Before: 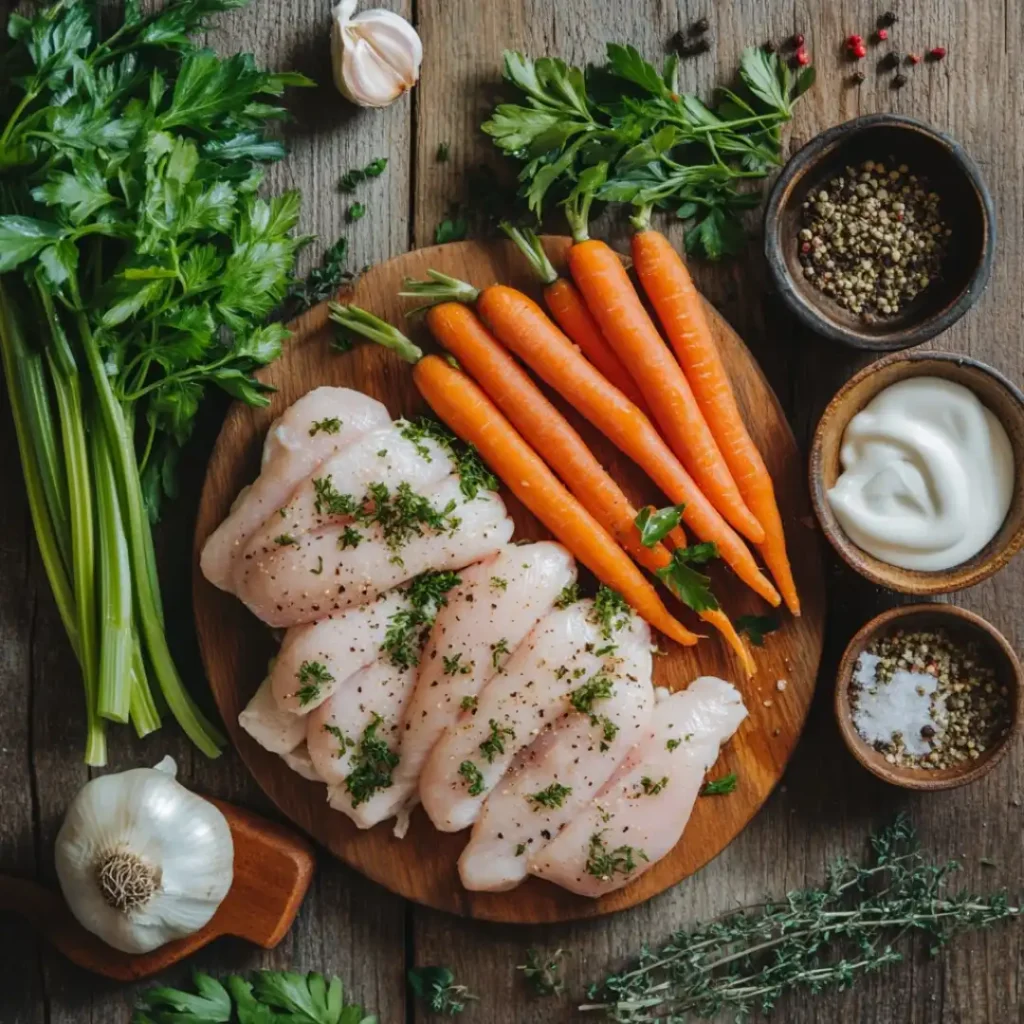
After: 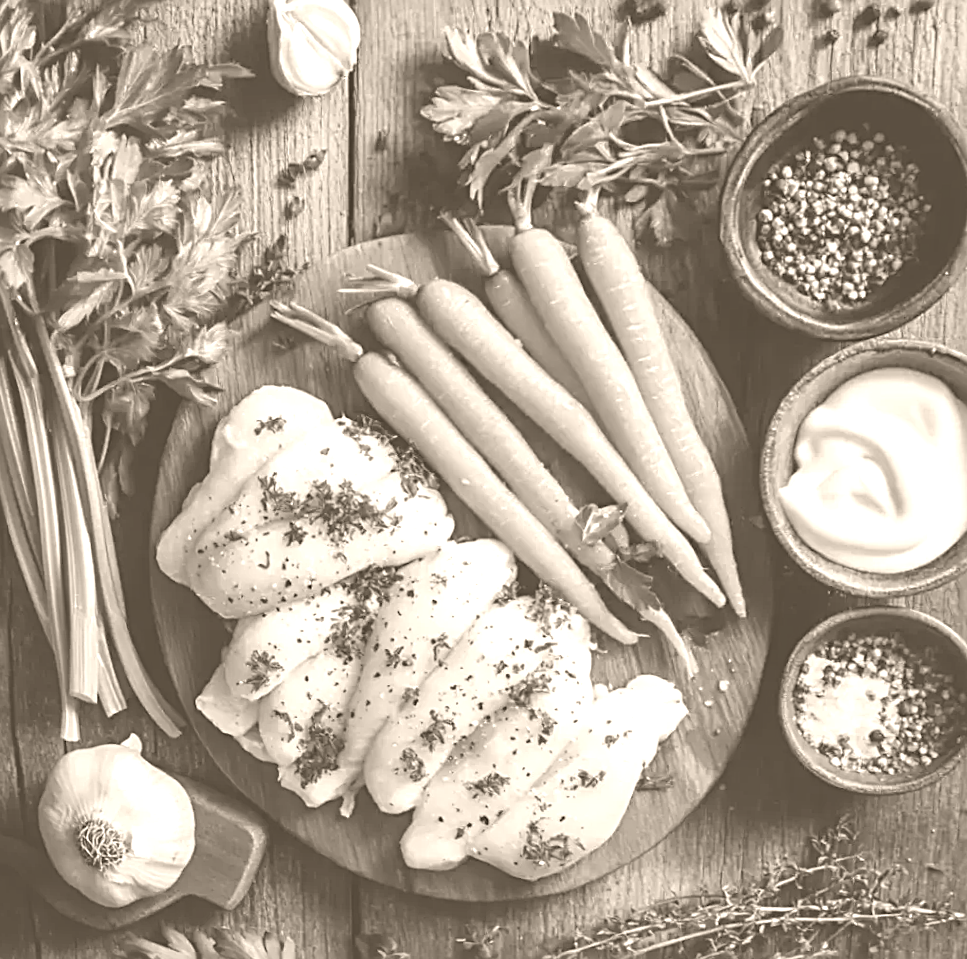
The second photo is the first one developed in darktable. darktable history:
rotate and perspective: rotation 0.062°, lens shift (vertical) 0.115, lens shift (horizontal) -0.133, crop left 0.047, crop right 0.94, crop top 0.061, crop bottom 0.94
color correction: highlights a* 15.03, highlights b* -25.07
colorize: hue 34.49°, saturation 35.33%, source mix 100%, version 1
sharpen: radius 2.584, amount 0.688
